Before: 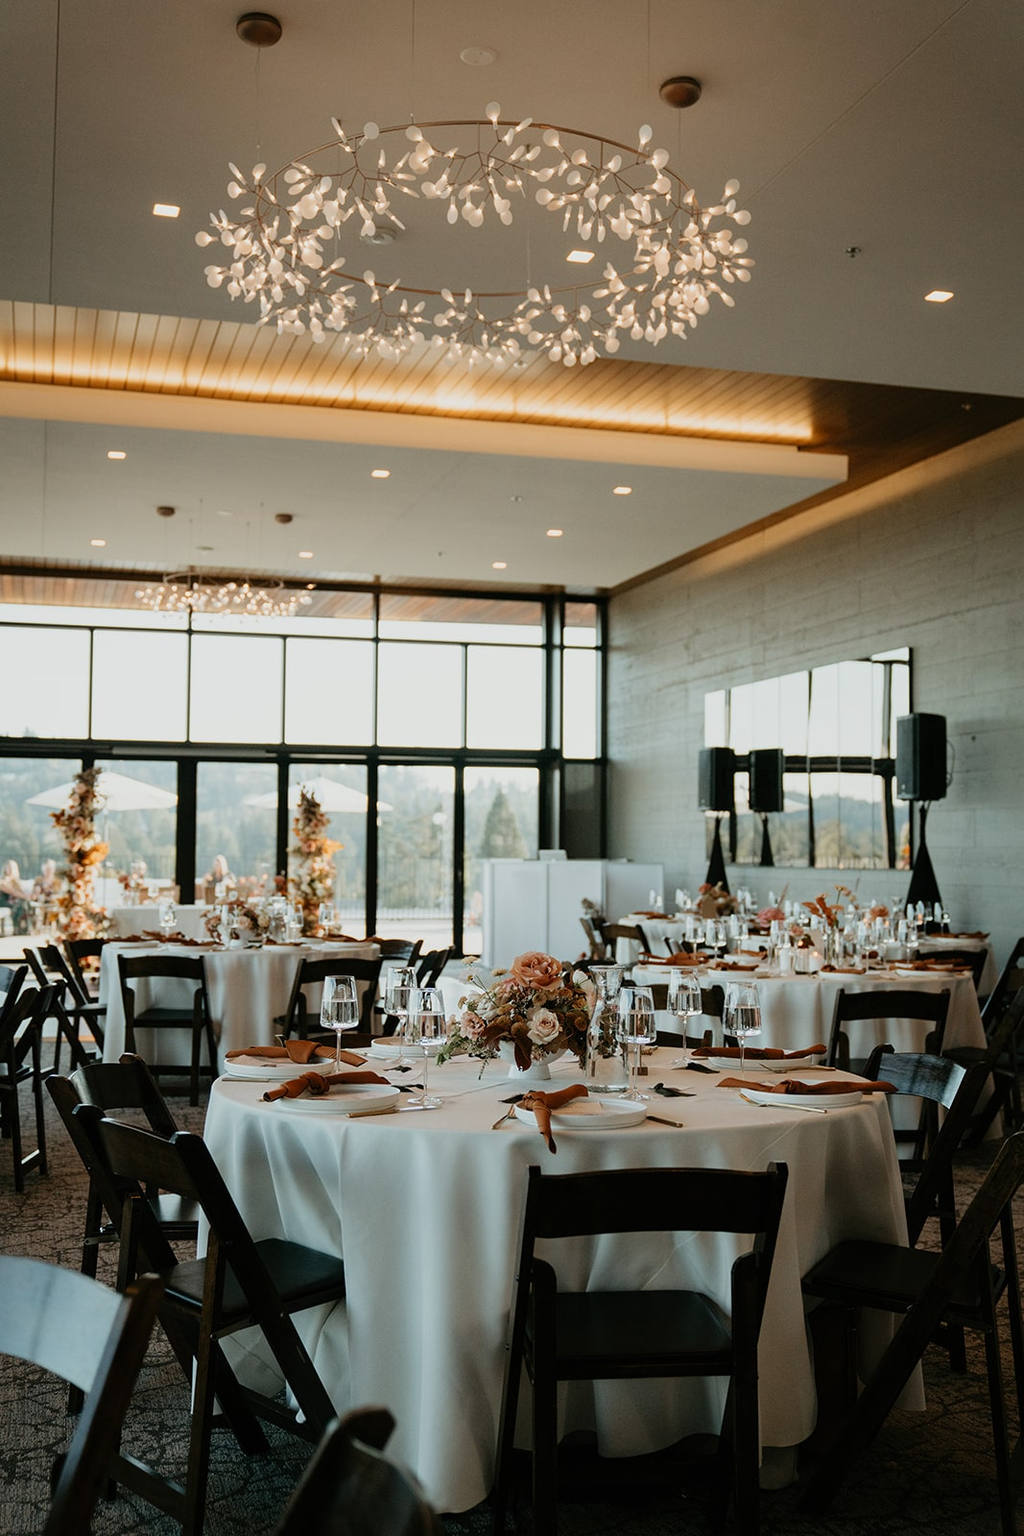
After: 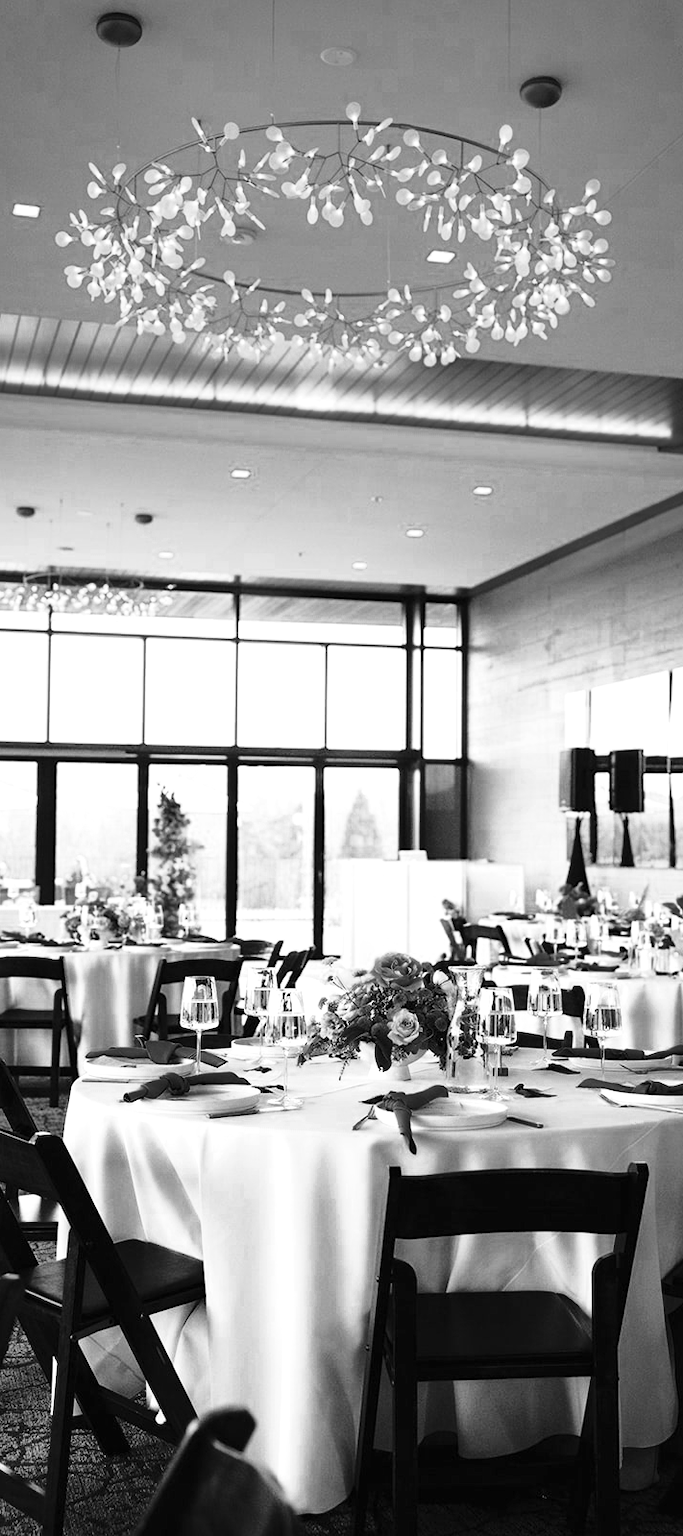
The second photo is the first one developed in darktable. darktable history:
base curve: curves: ch0 [(0, 0) (0.028, 0.03) (0.121, 0.232) (0.46, 0.748) (0.859, 0.968) (1, 1)], preserve colors none
color zones: curves: ch0 [(0.287, 0.048) (0.493, 0.484) (0.737, 0.816)]; ch1 [(0, 0) (0.143, 0) (0.286, 0) (0.429, 0) (0.571, 0) (0.714, 0) (0.857, 0)]
exposure: black level correction 0, exposure 0.89 EV, compensate exposure bias true, compensate highlight preservation false
crop and rotate: left 13.702%, right 19.477%
